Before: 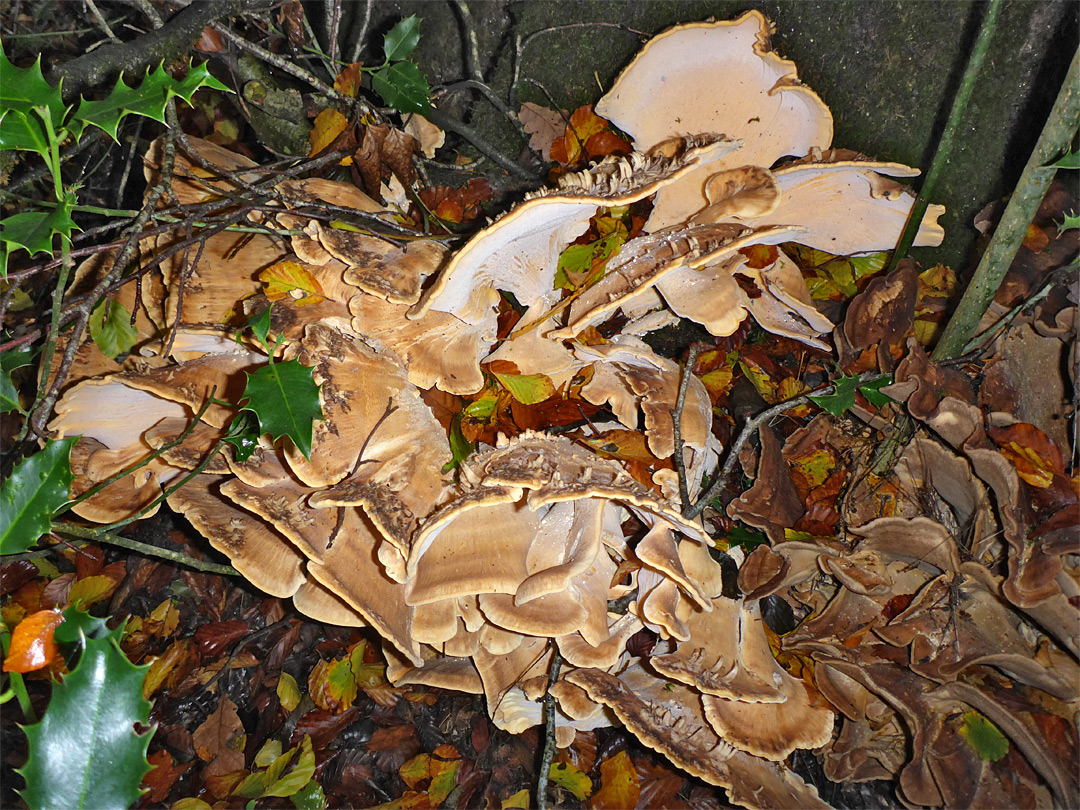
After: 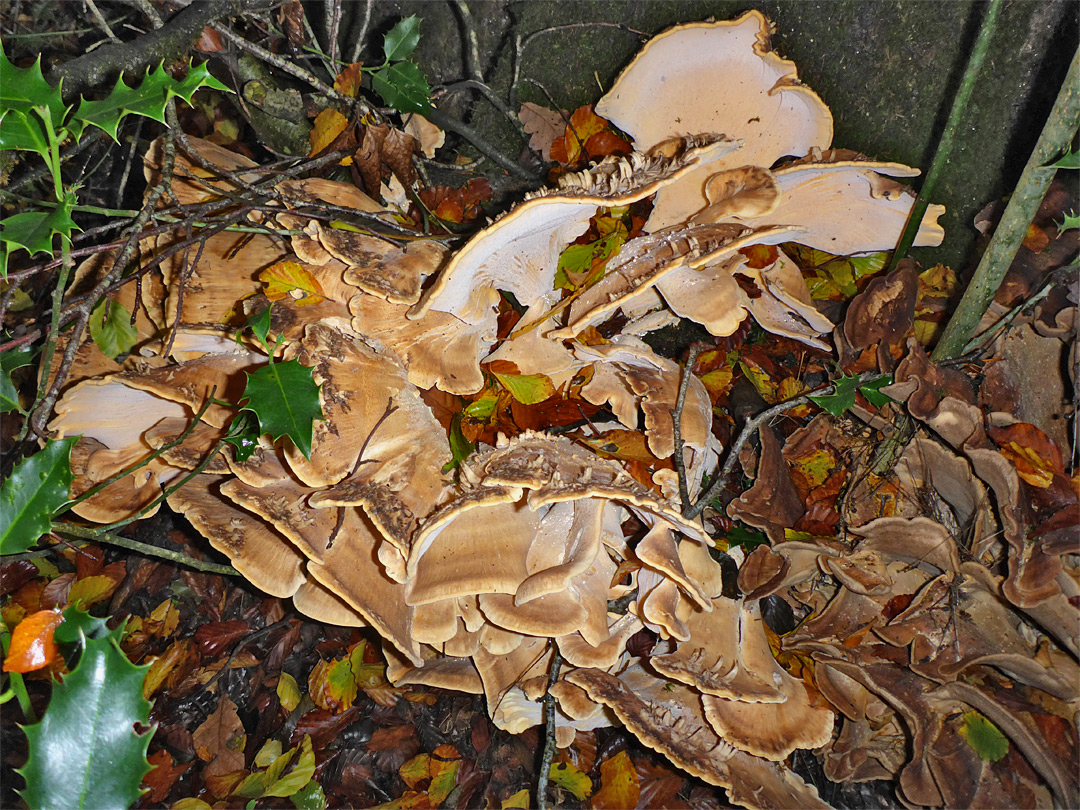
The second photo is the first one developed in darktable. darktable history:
shadows and highlights: white point adjustment -3.55, highlights -63.6, soften with gaussian
